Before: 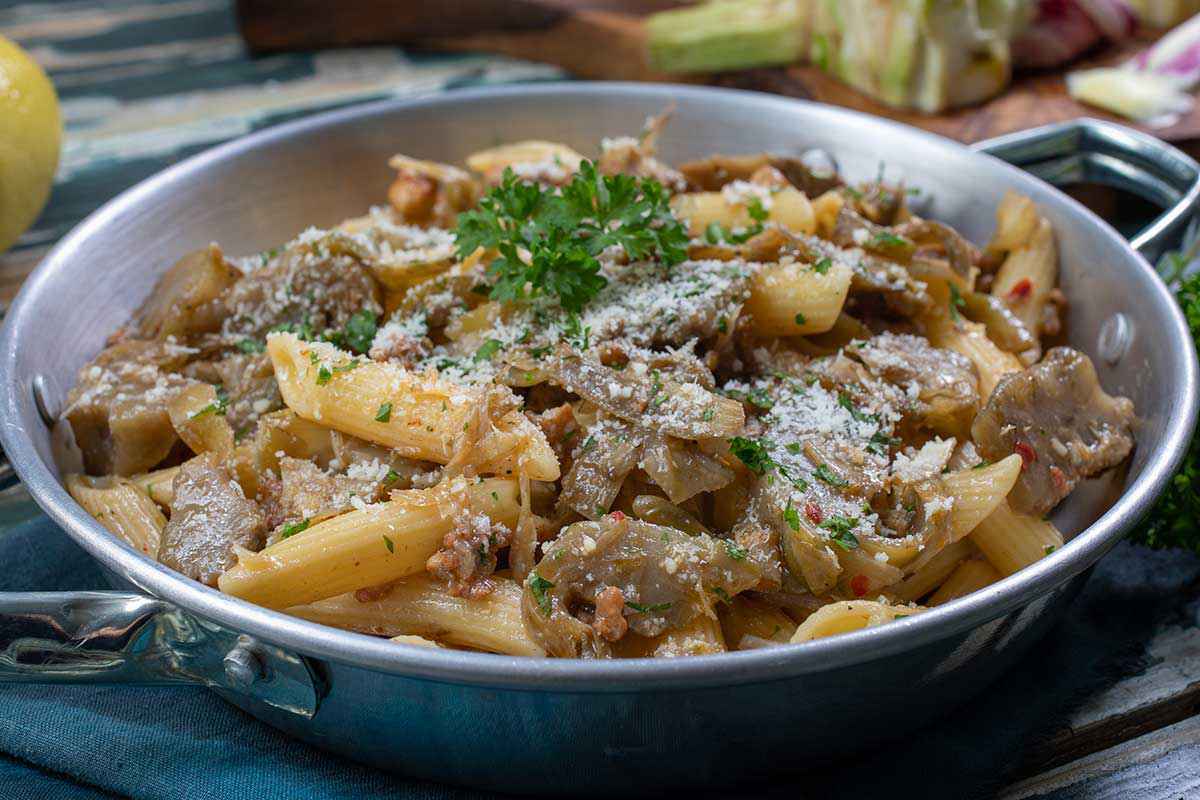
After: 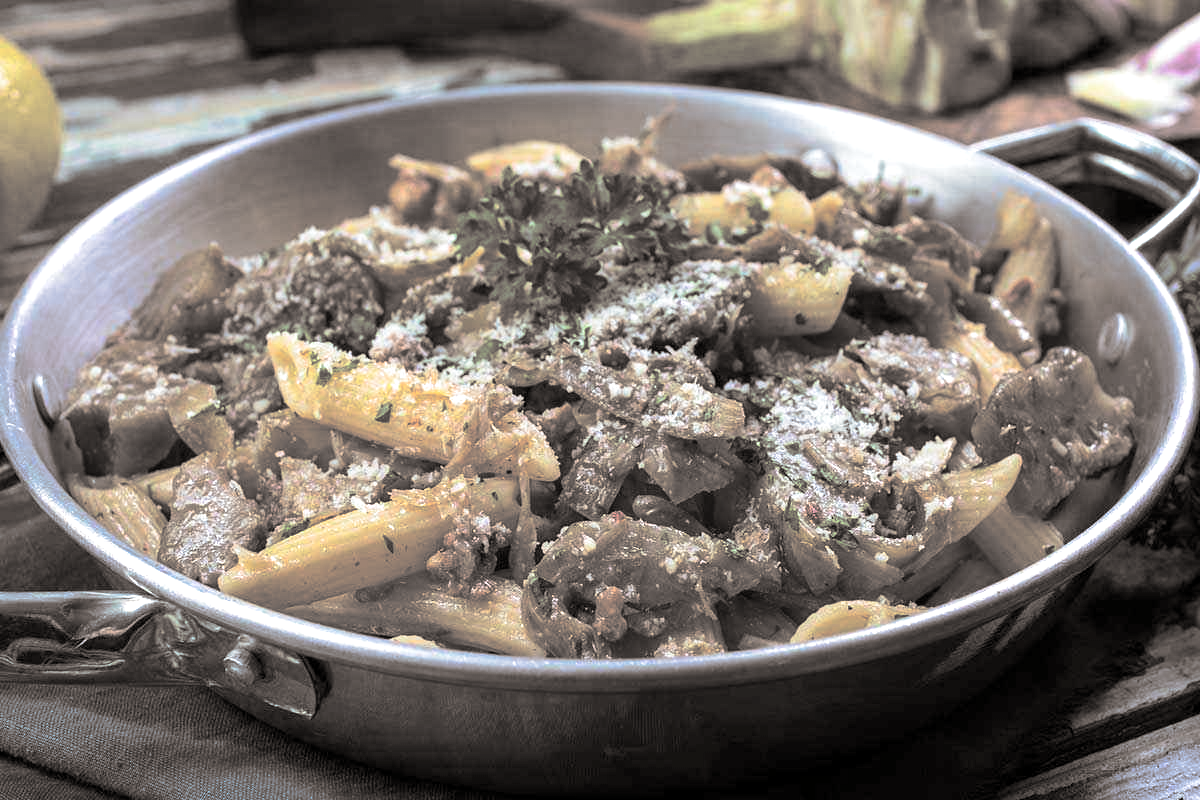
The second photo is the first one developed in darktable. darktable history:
split-toning: shadows › hue 26°, shadows › saturation 0.09, highlights › hue 40°, highlights › saturation 0.18, balance -63, compress 0%
exposure: black level correction 0.001, exposure 0.5 EV, compensate exposure bias true, compensate highlight preservation false
